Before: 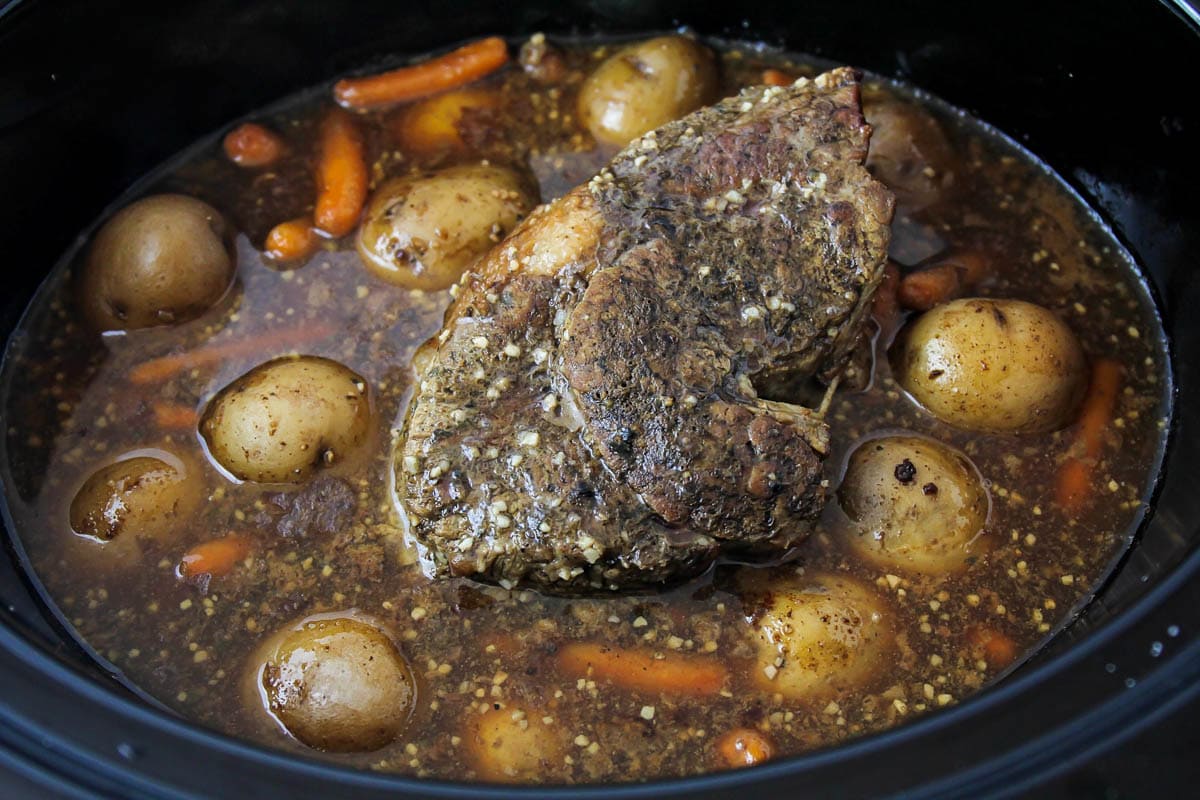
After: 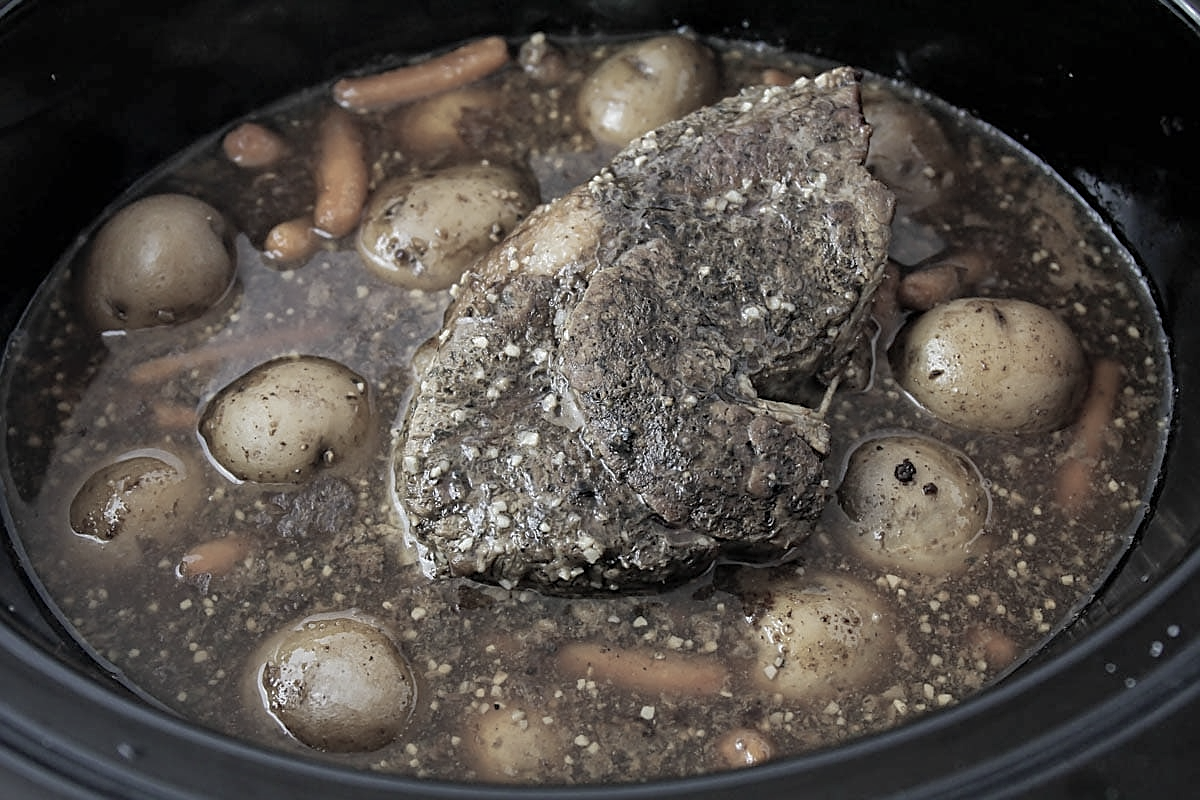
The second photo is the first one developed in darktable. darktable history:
shadows and highlights: on, module defaults
color correction: highlights b* 0.044, saturation 0.33
sharpen: on, module defaults
